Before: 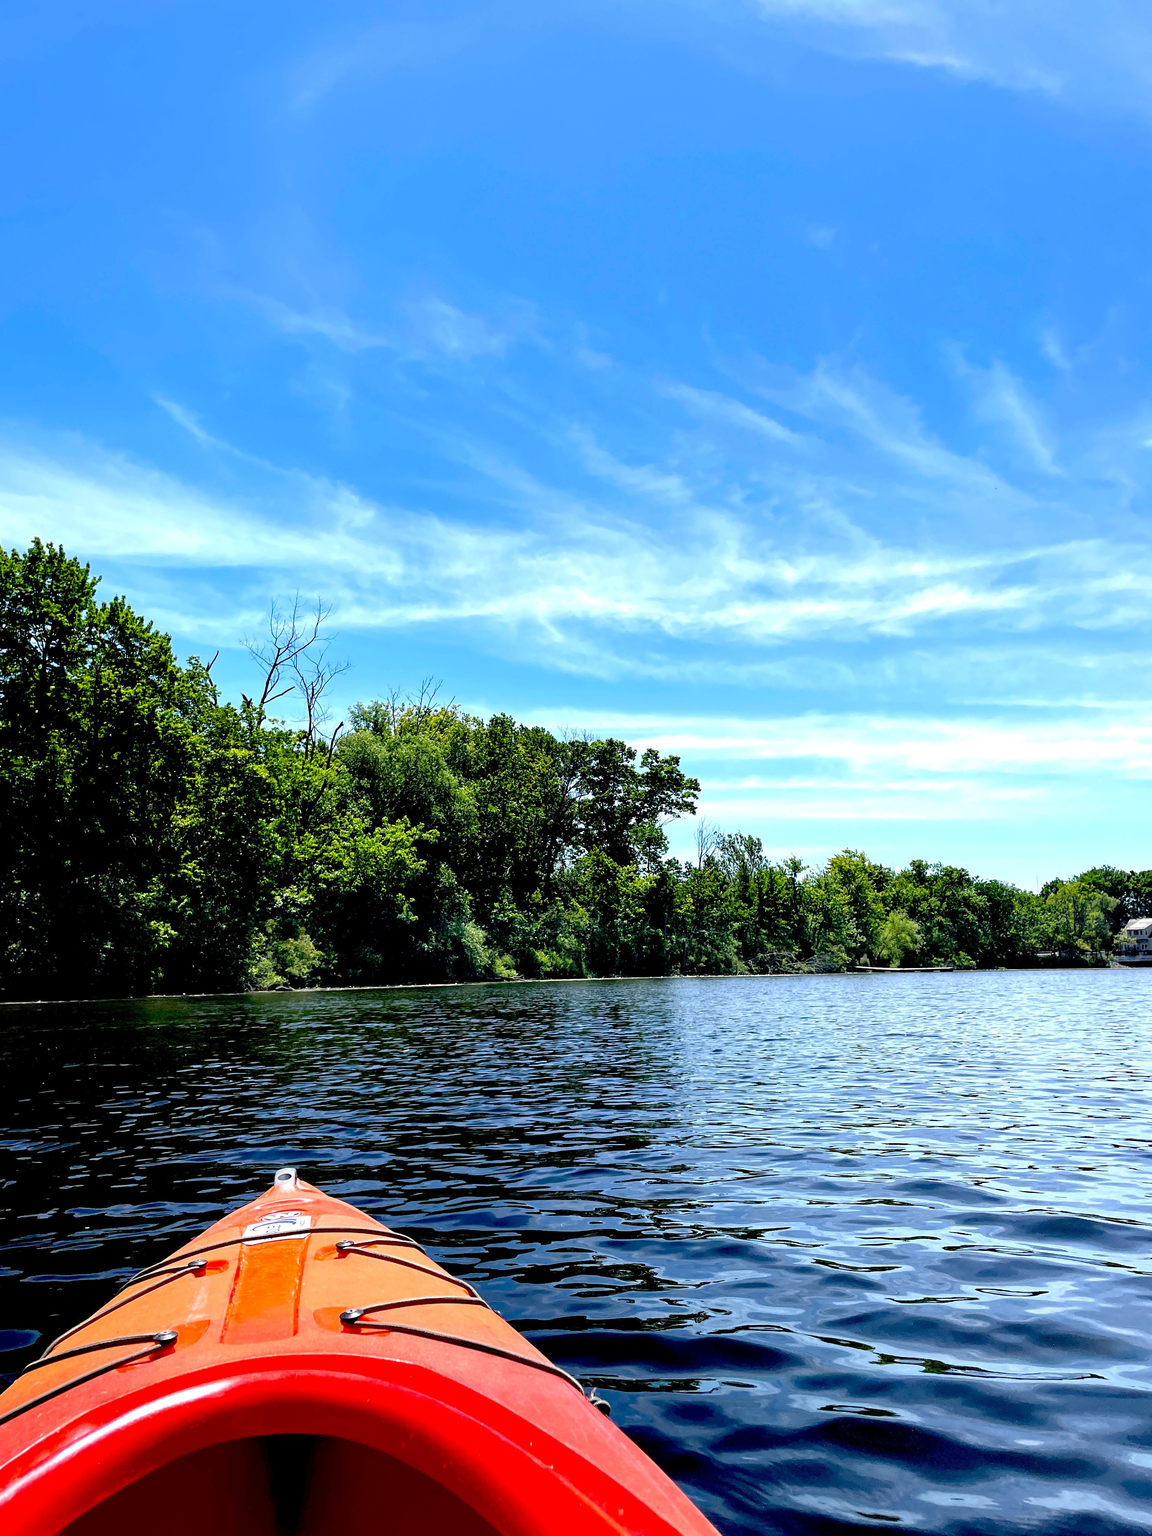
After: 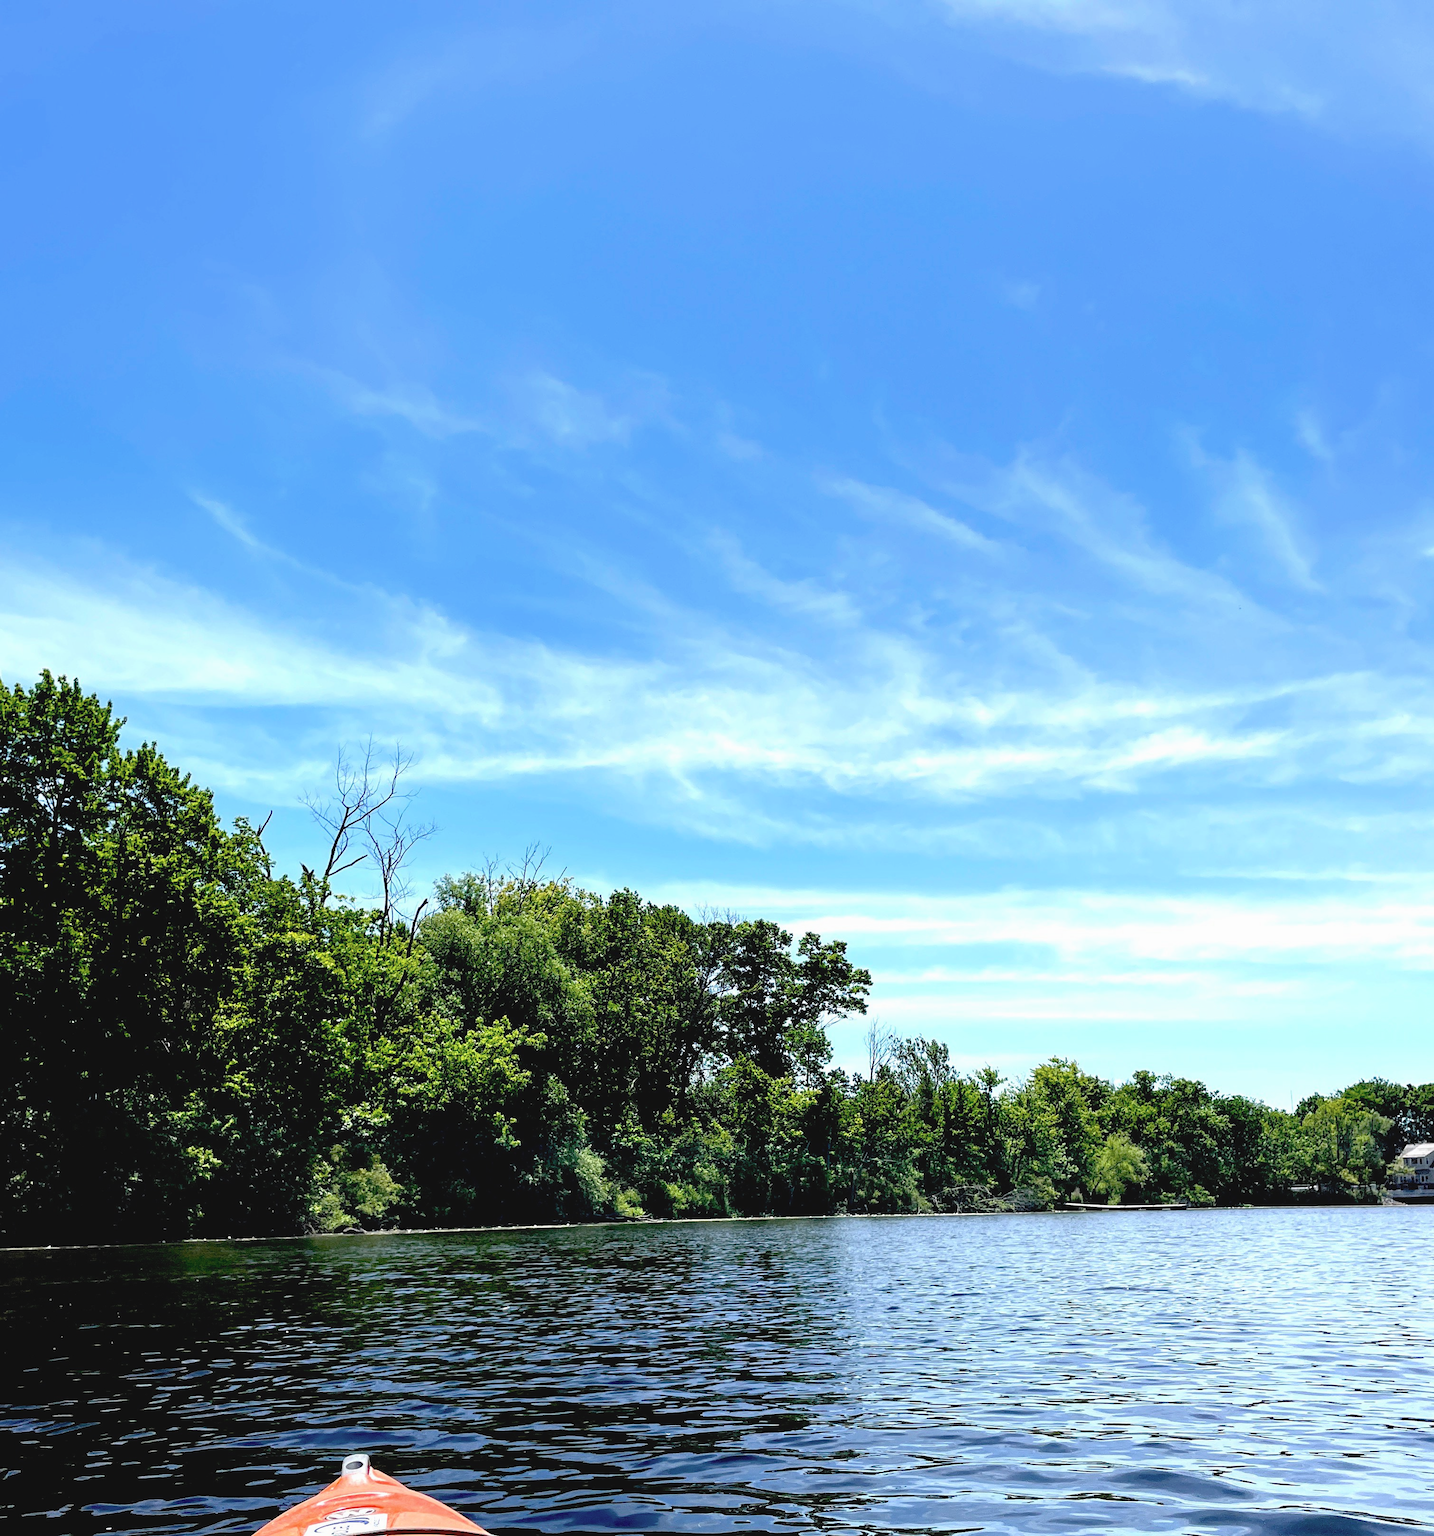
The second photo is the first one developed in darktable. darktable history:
crop: bottom 19.644%
shadows and highlights: shadows -12.5, white point adjustment 4, highlights 28.33
contrast brightness saturation: contrast -0.1, saturation -0.1
